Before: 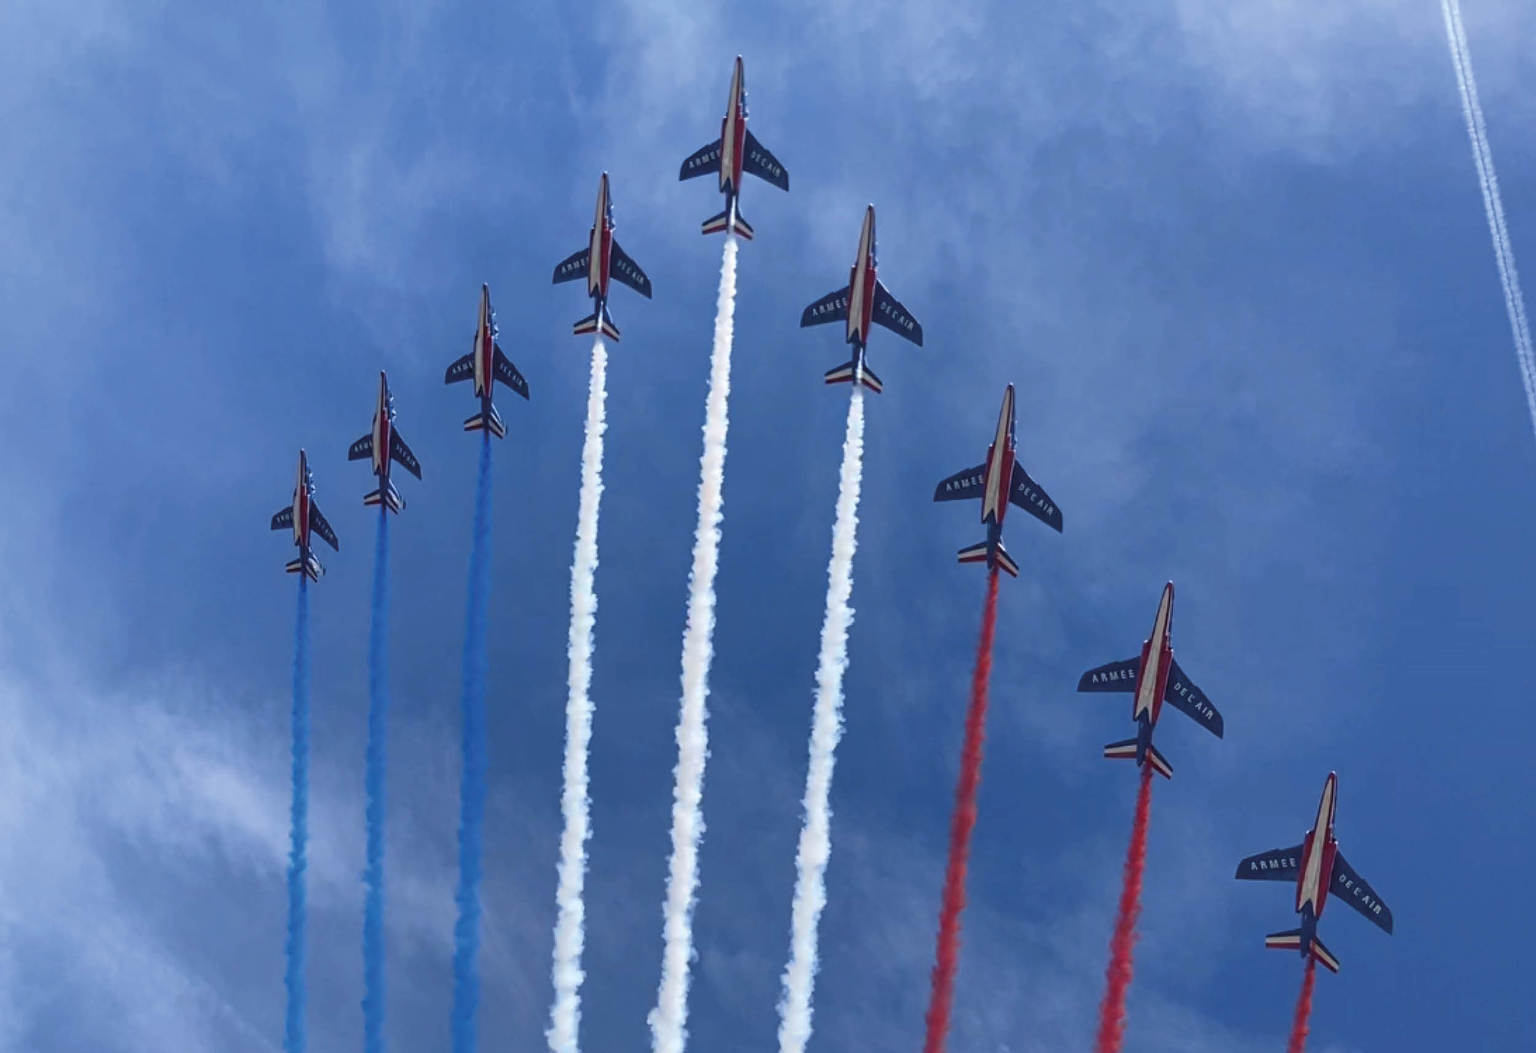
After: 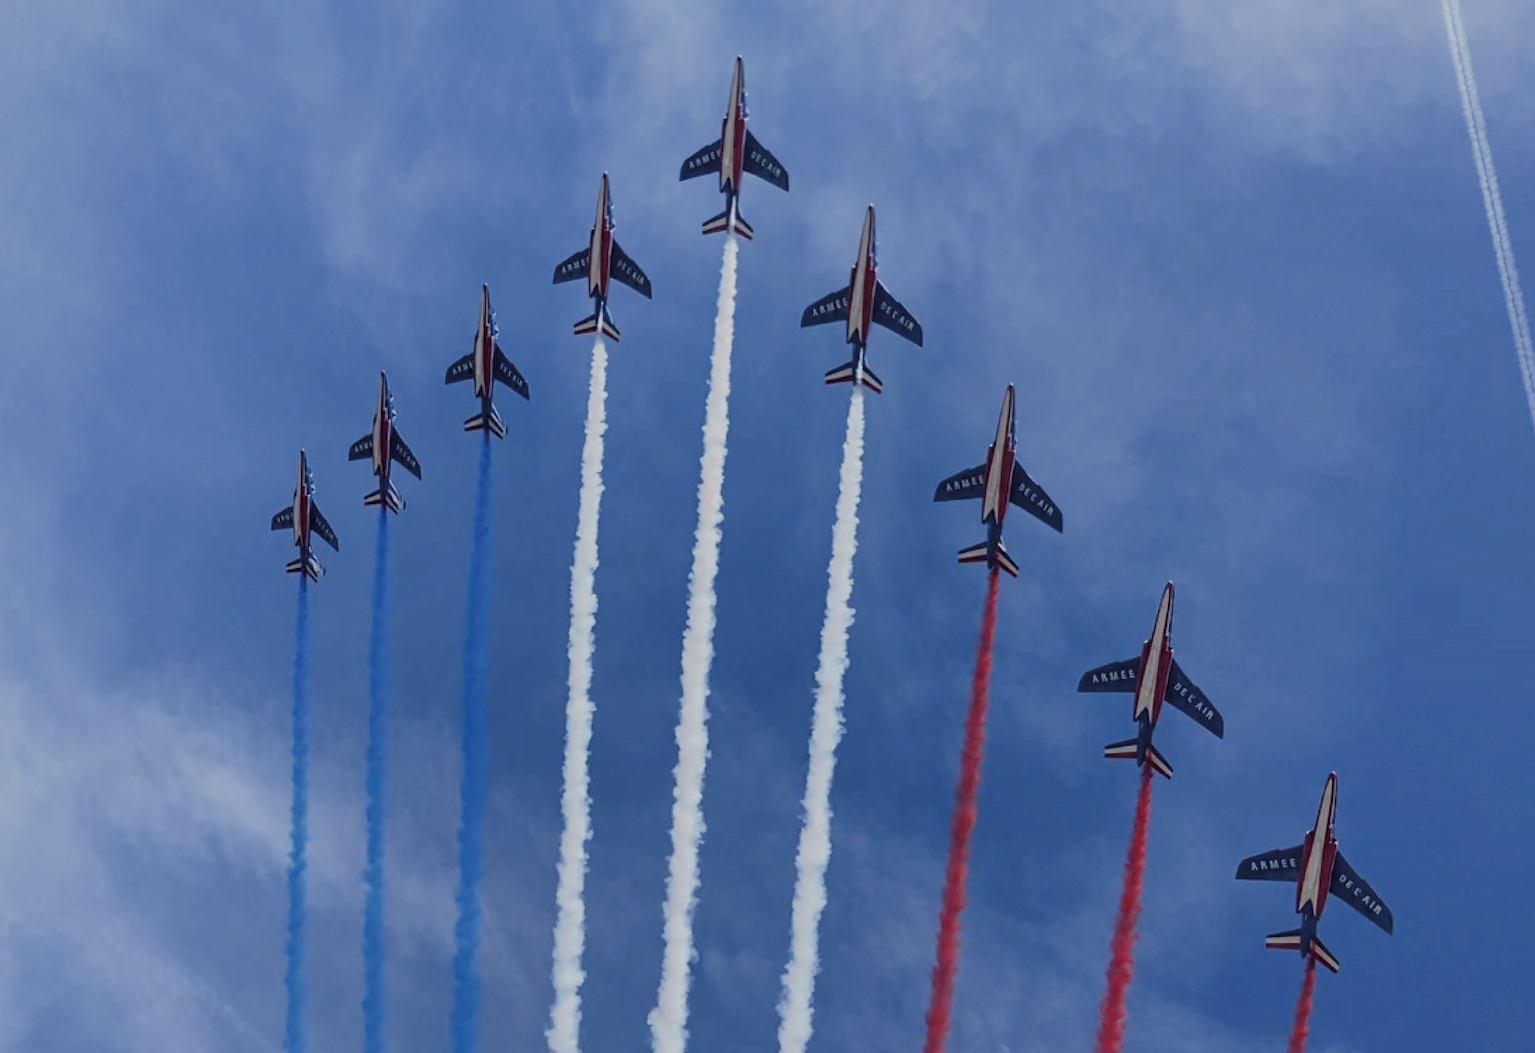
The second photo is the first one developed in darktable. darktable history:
filmic rgb: black relative exposure -6.95 EV, white relative exposure 5.69 EV, hardness 2.84
